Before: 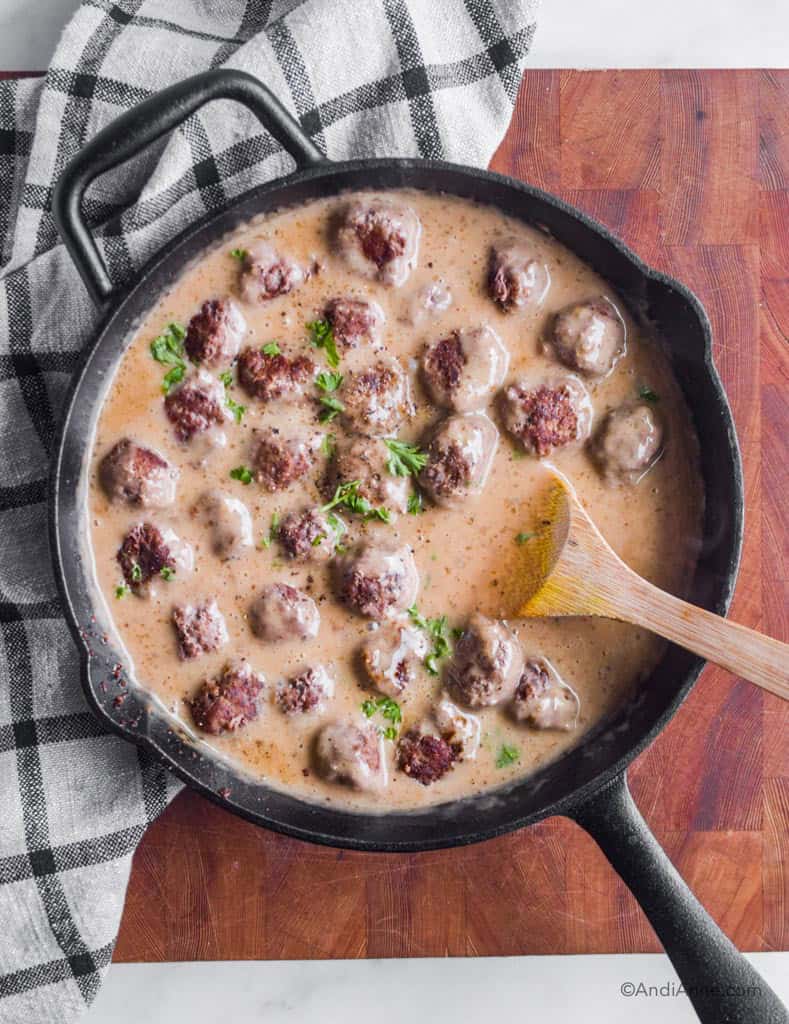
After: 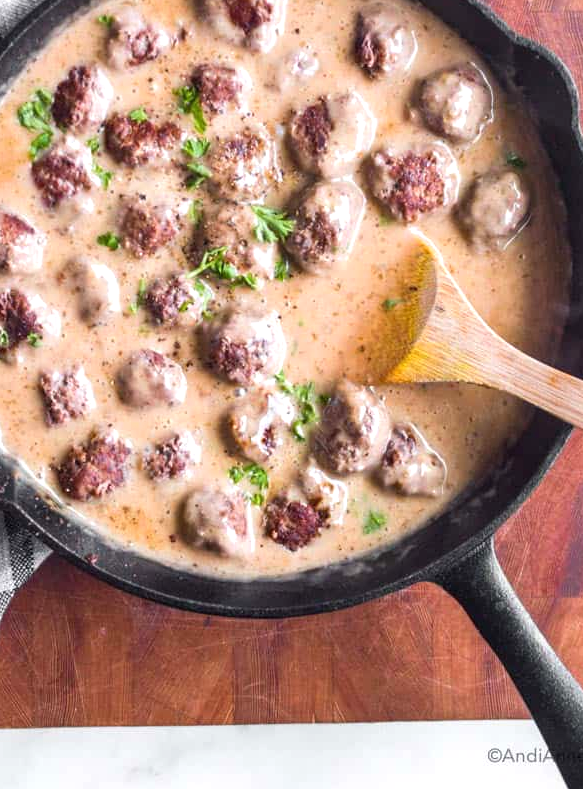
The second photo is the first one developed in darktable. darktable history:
exposure: black level correction 0, exposure 0.5 EV, compensate highlight preservation false
crop: left 16.871%, top 22.857%, right 9.116%
